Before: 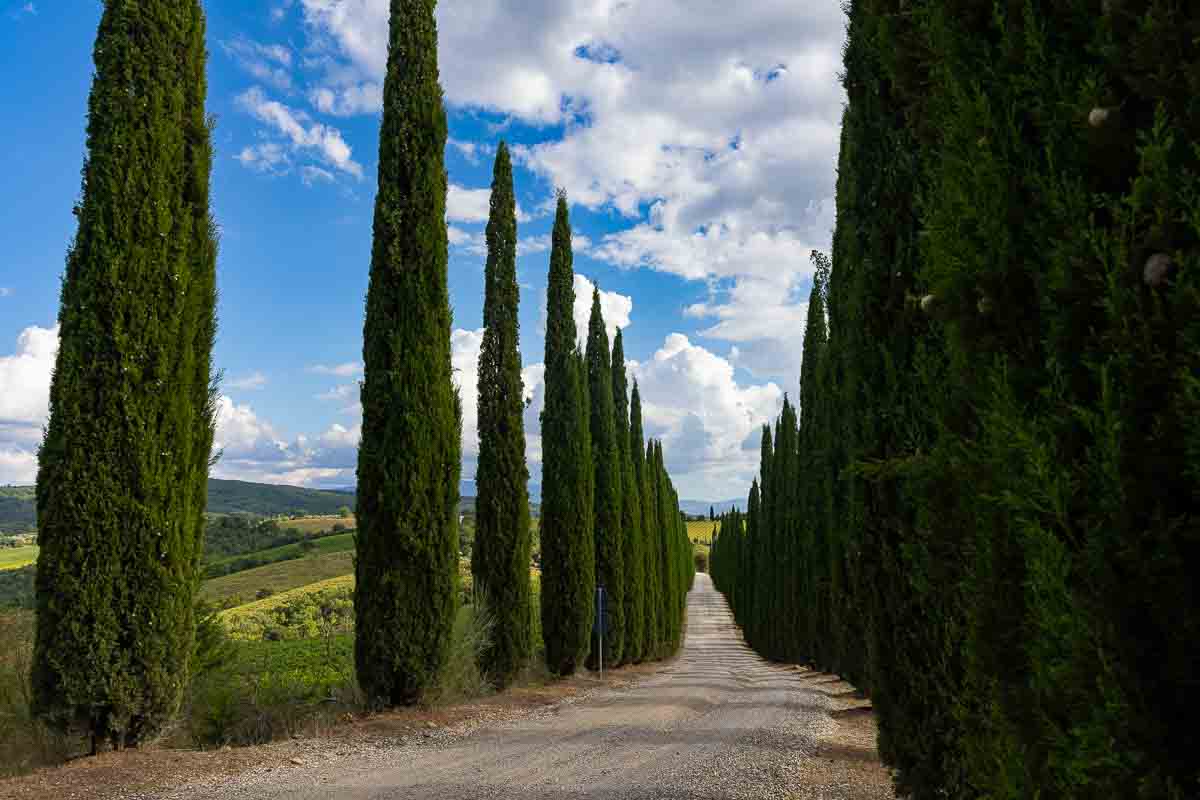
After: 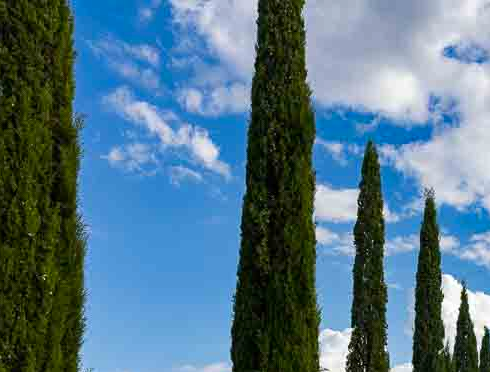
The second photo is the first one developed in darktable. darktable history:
crop and rotate: left 11.014%, top 0.117%, right 48.12%, bottom 53.287%
contrast brightness saturation: contrast 0.026, brightness -0.041
